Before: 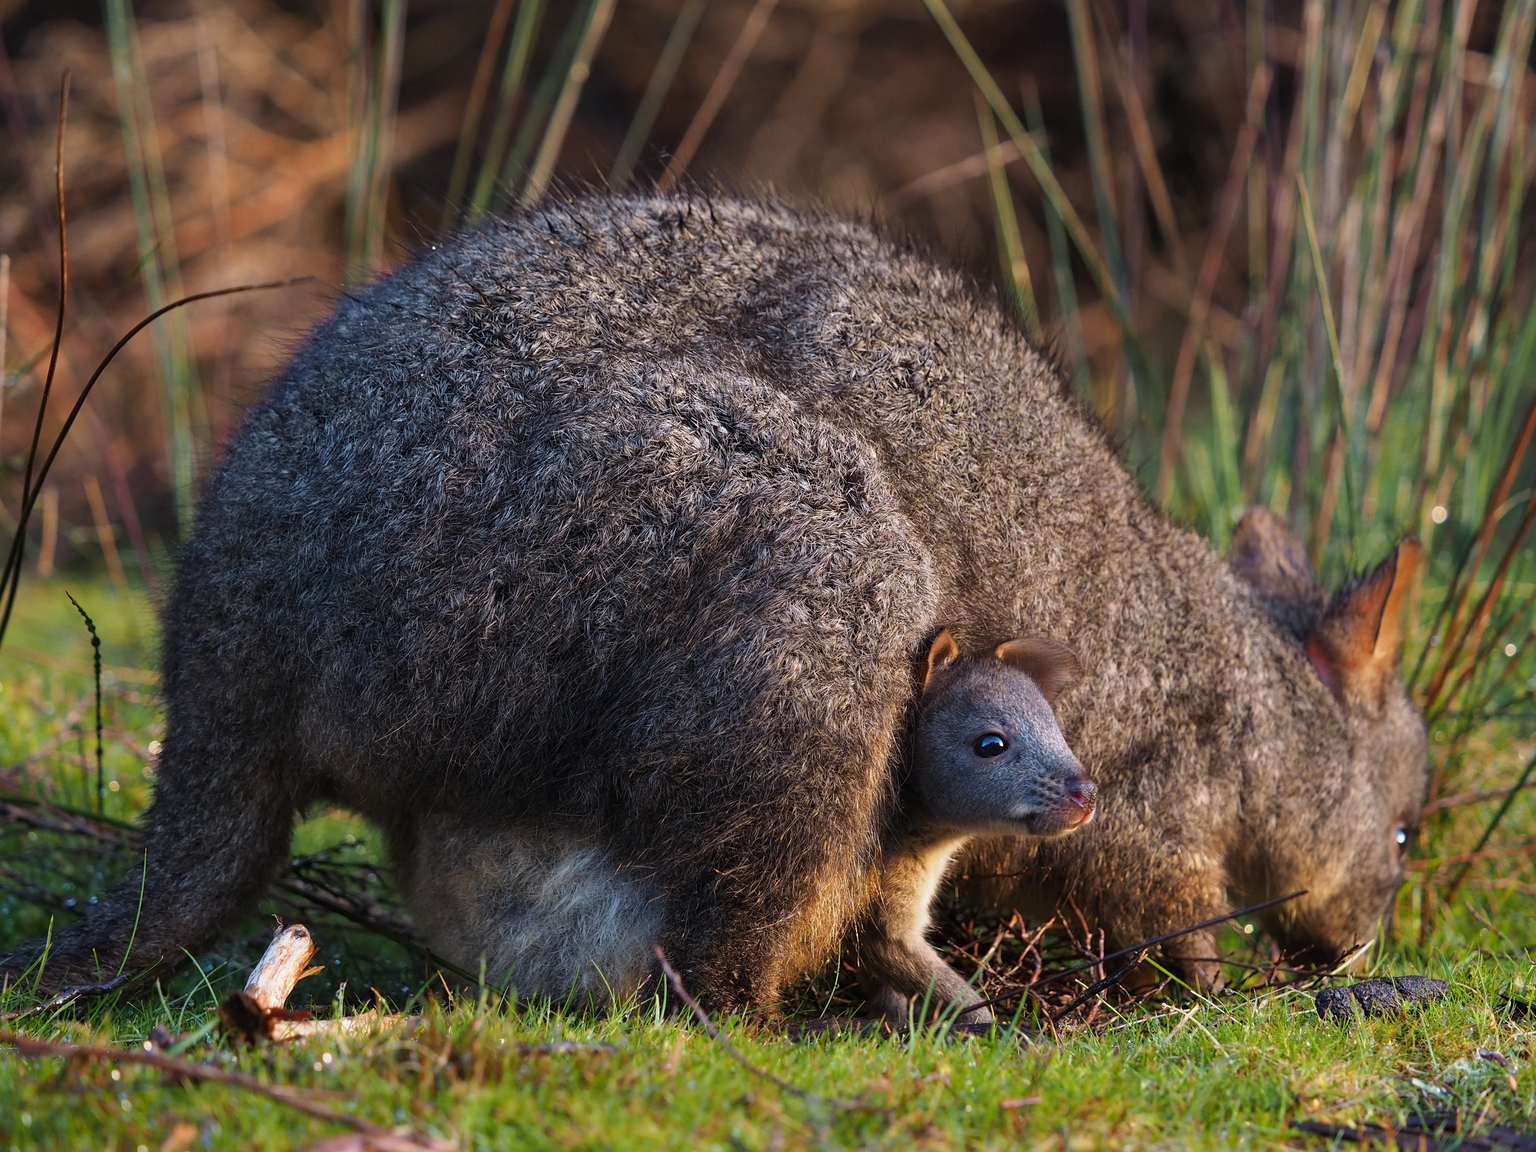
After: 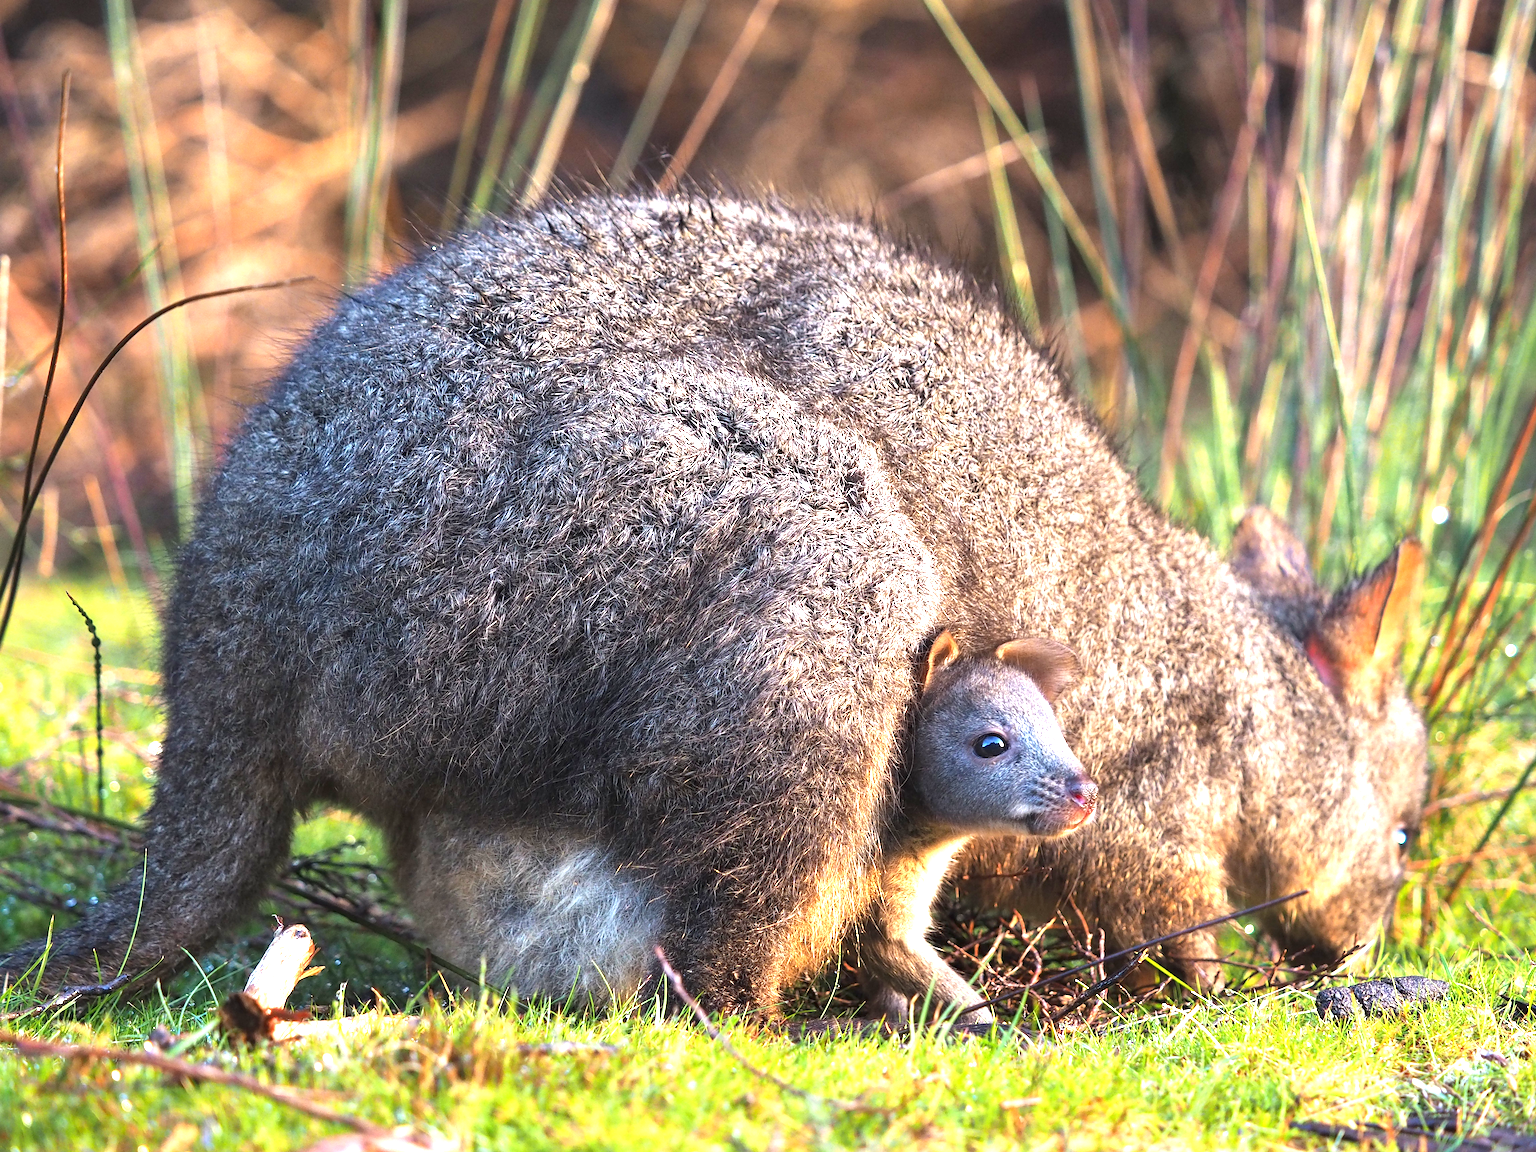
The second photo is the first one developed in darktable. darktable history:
color balance: mode lift, gamma, gain (sRGB)
rotate and perspective: crop left 0, crop top 0
exposure: black level correction 0, exposure 1.198 EV, compensate exposure bias true, compensate highlight preservation false
